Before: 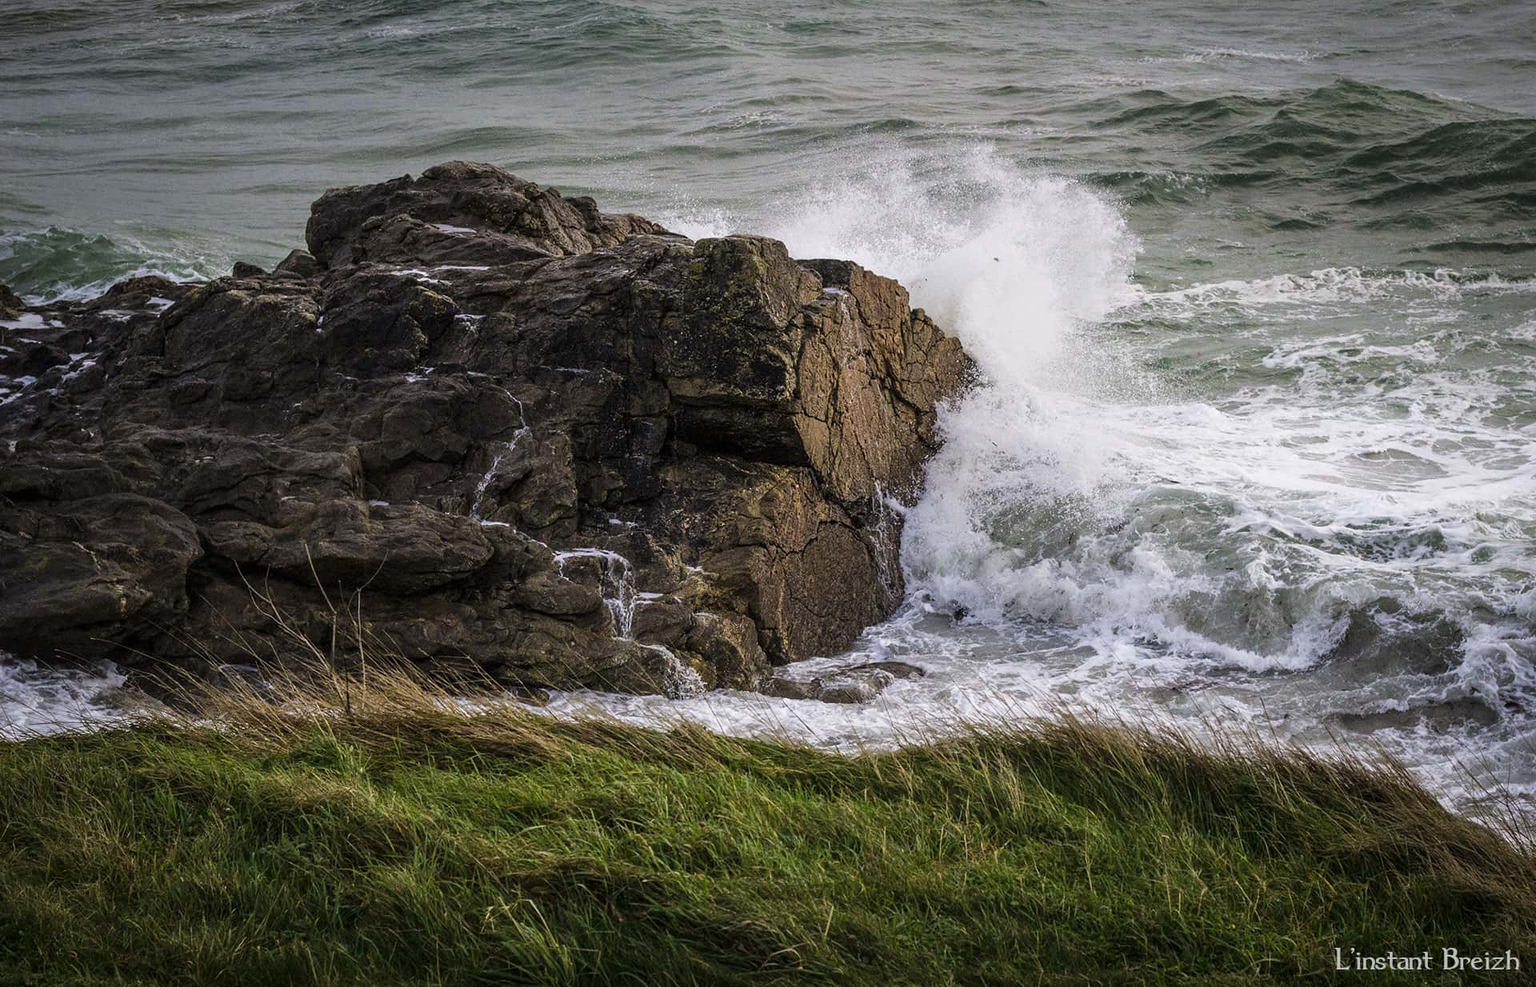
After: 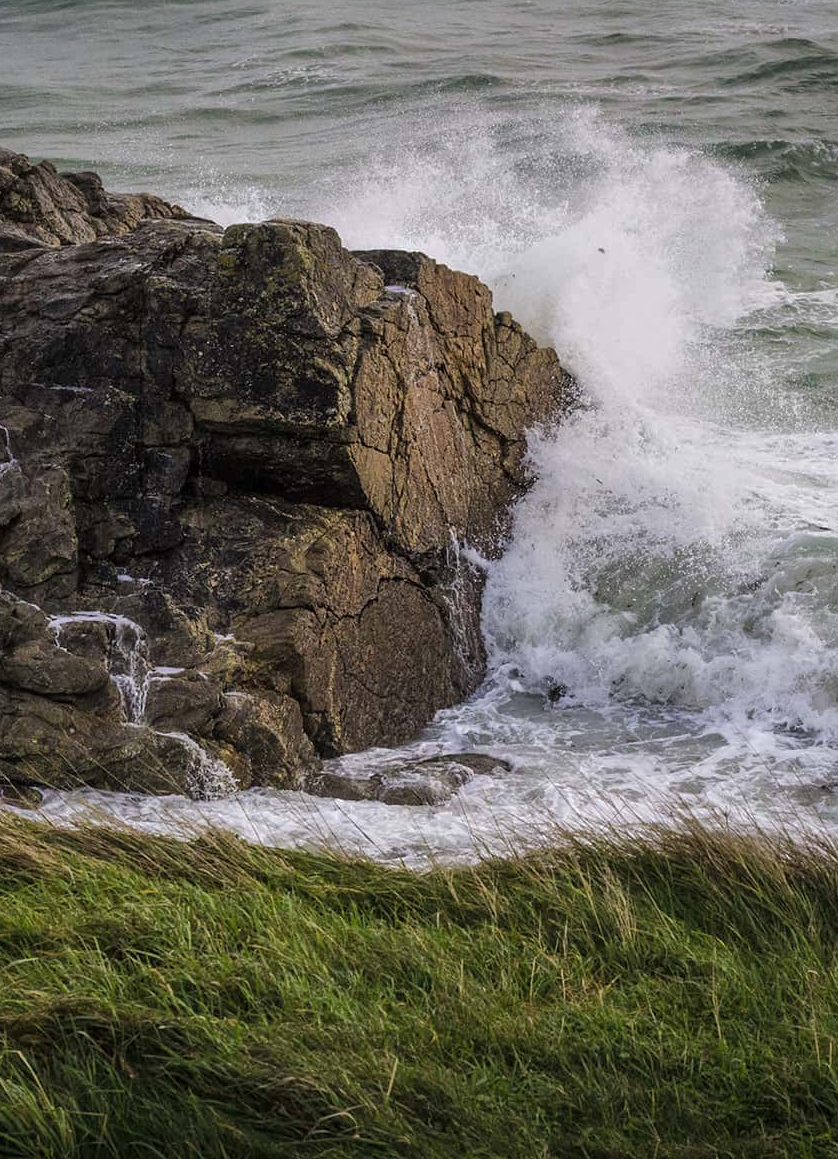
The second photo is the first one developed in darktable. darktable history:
shadows and highlights: shadows 30.03
crop: left 33.561%, top 6.043%, right 22.761%
